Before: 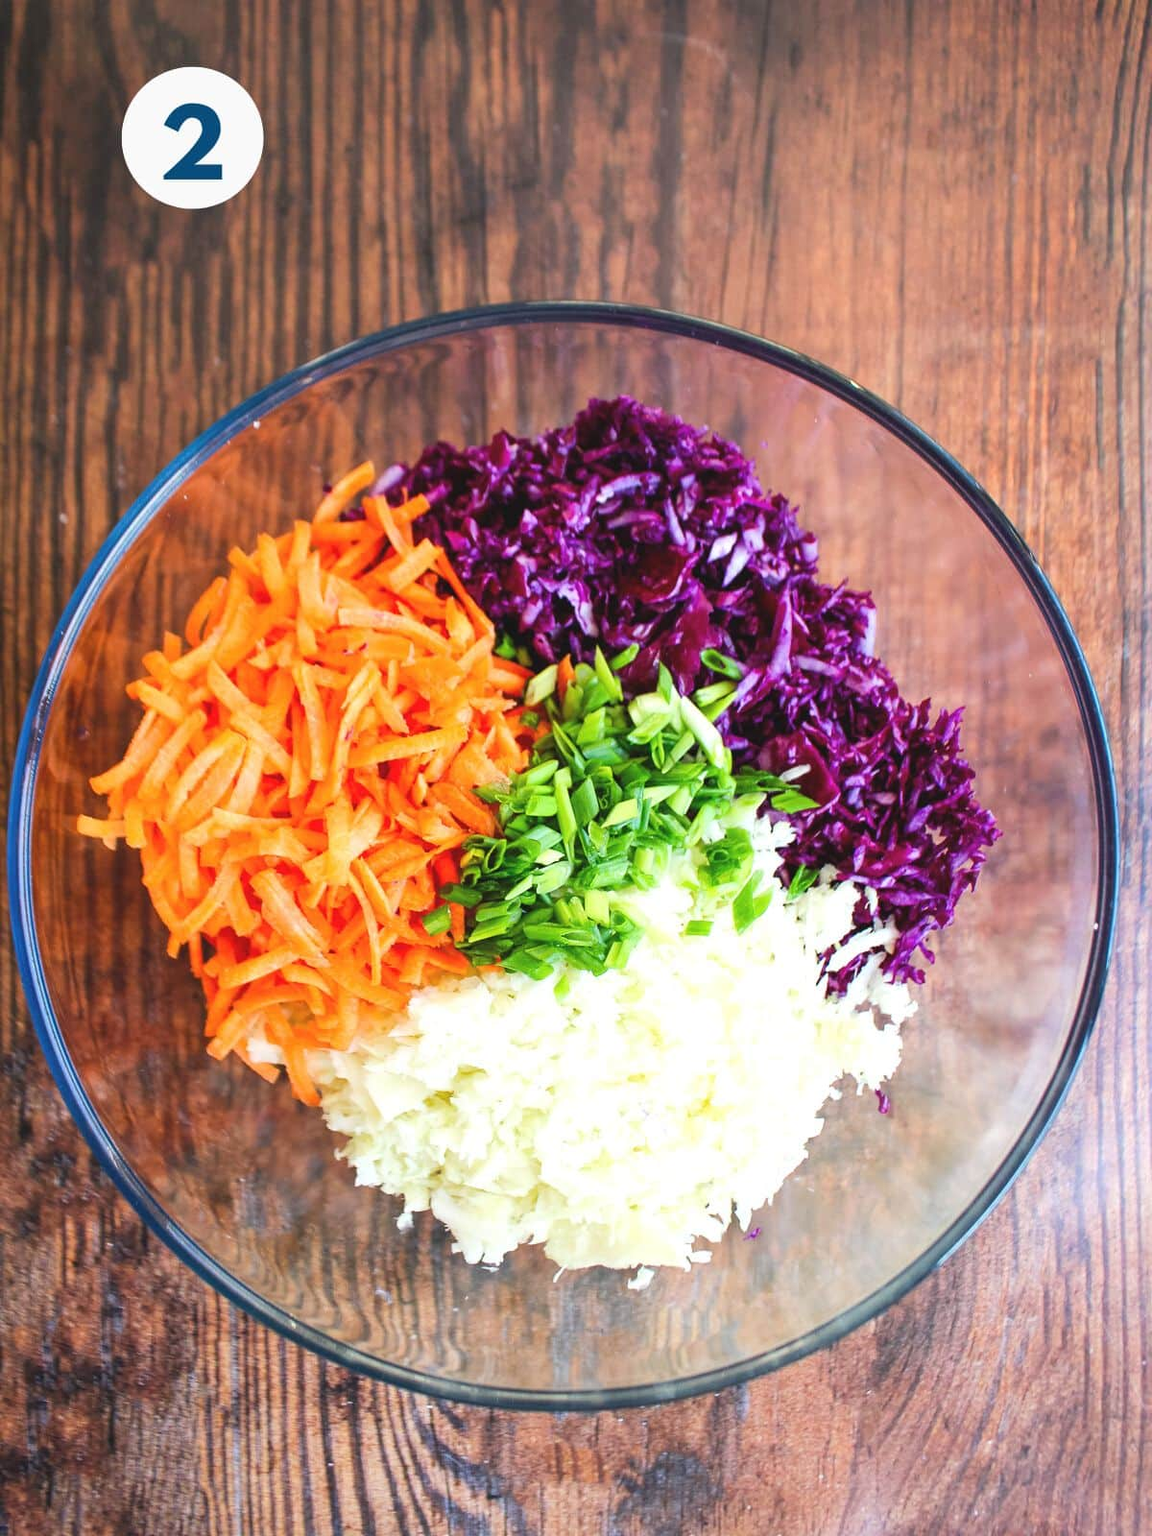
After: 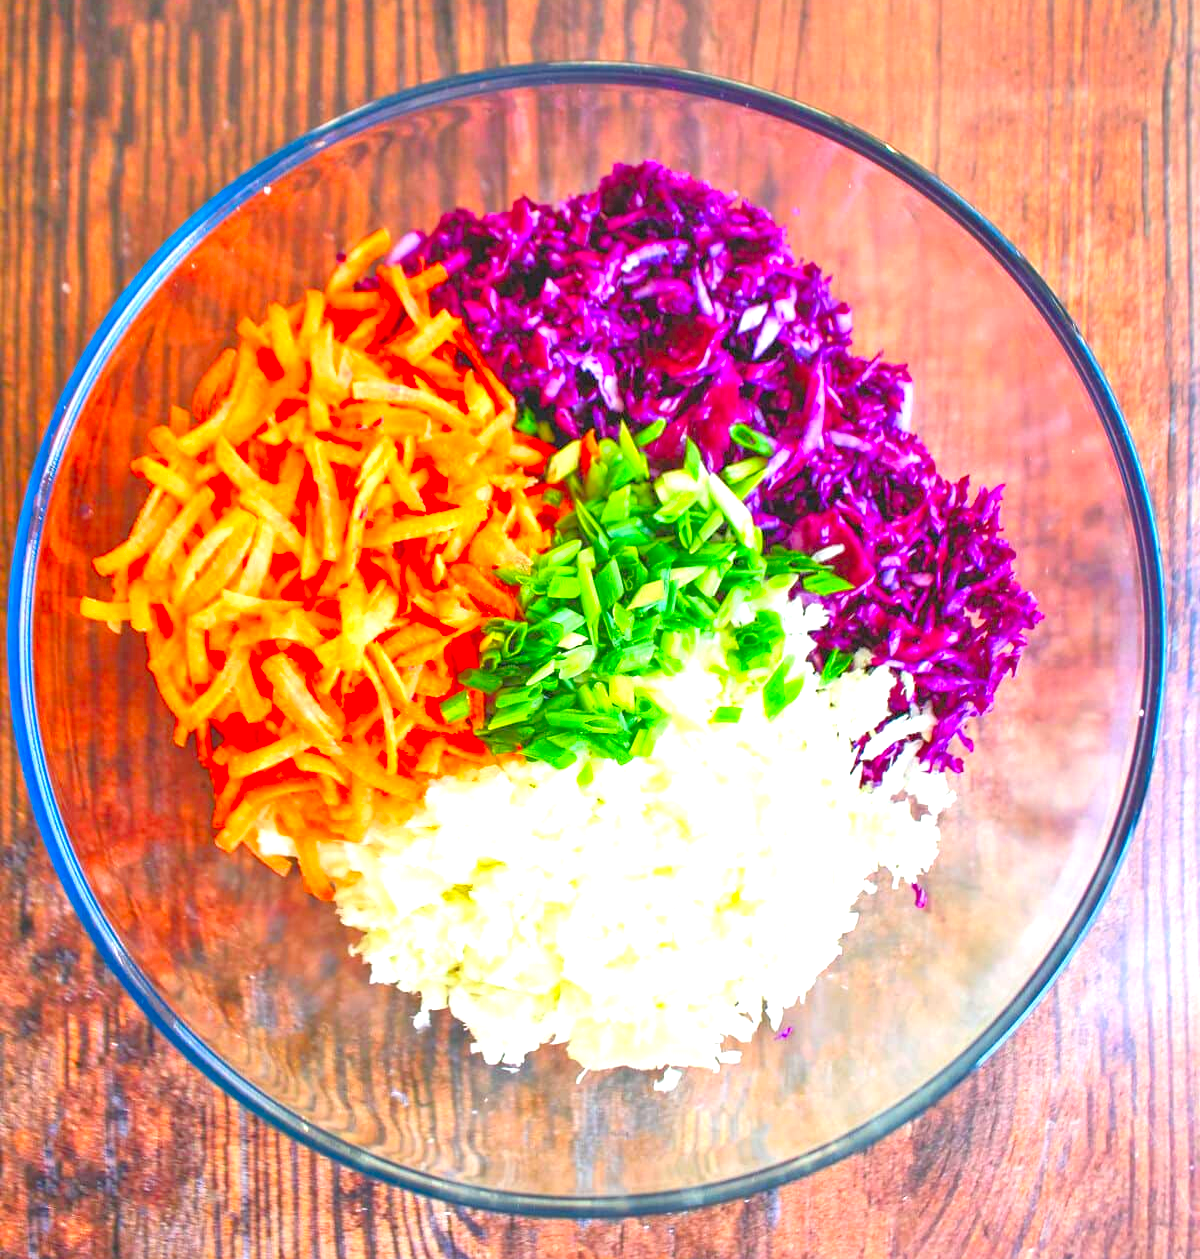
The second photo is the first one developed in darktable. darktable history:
tone equalizer: -7 EV 0.15 EV, -6 EV 0.6 EV, -5 EV 1.15 EV, -4 EV 1.33 EV, -3 EV 1.15 EV, -2 EV 0.6 EV, -1 EV 0.15 EV, mask exposure compensation -0.5 EV
crop and rotate: top 15.774%, bottom 5.506%
exposure: black level correction 0.001, exposure 0.5 EV, compensate exposure bias true, compensate highlight preservation false
contrast brightness saturation: saturation 0.5
